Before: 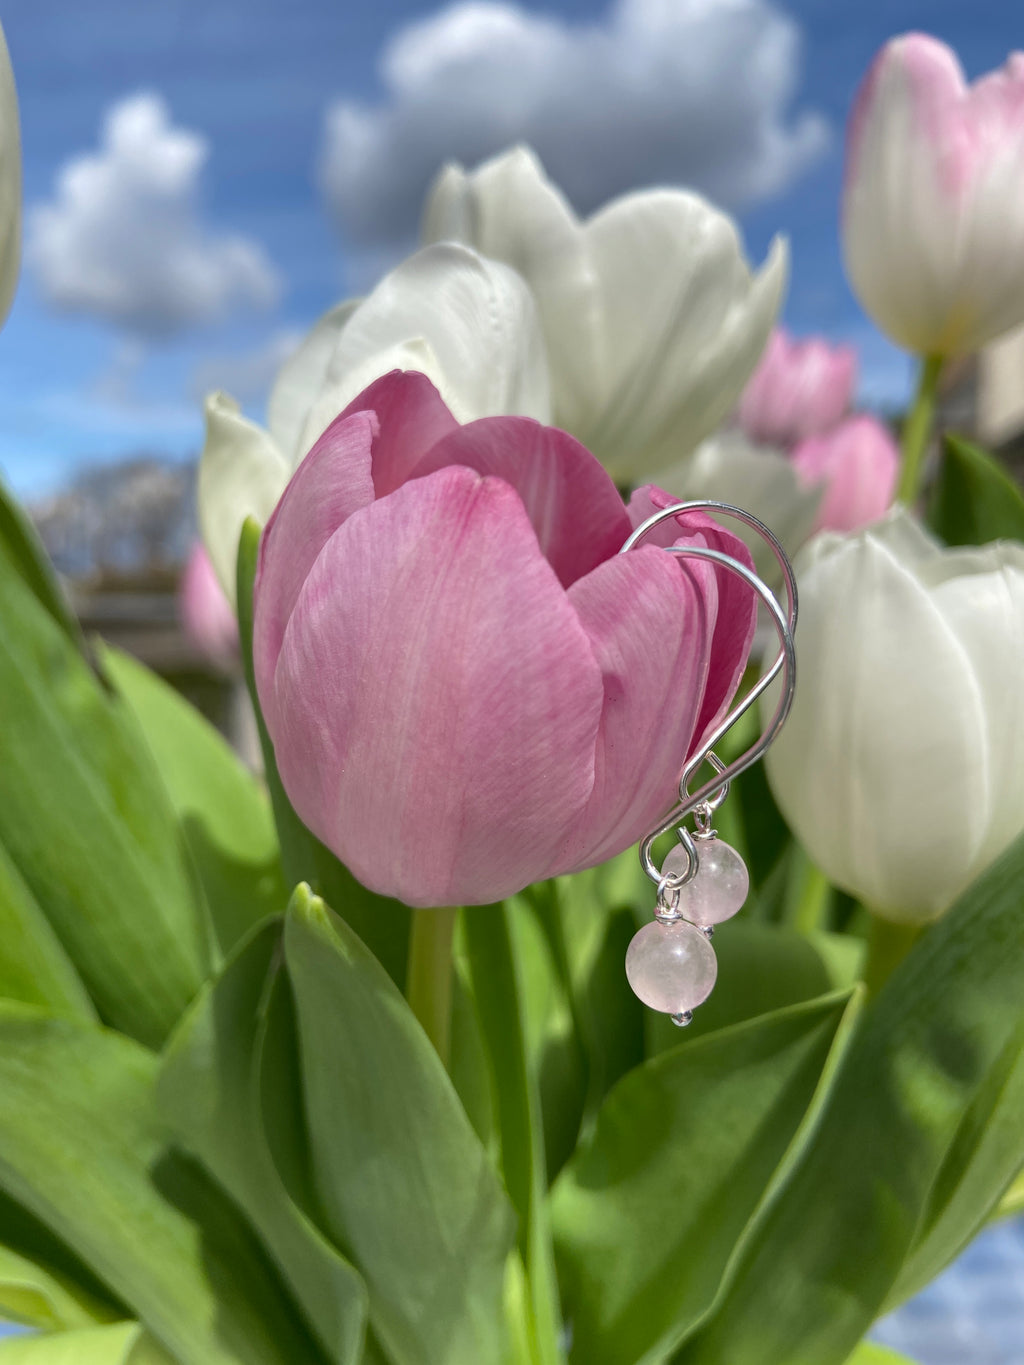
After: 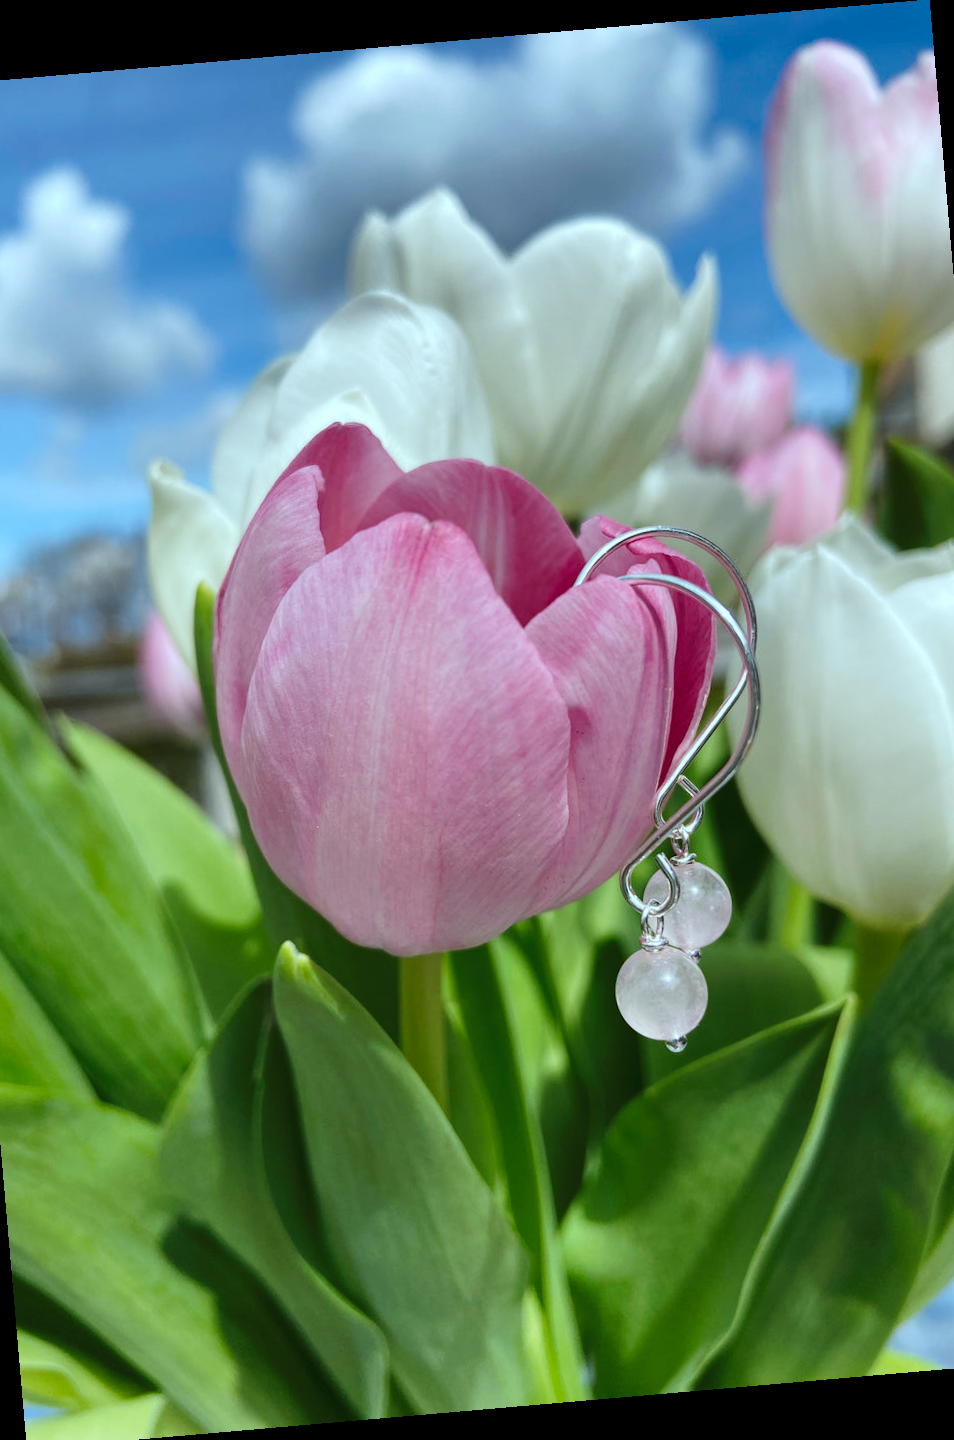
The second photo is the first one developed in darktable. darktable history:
tone curve: curves: ch0 [(0, 0) (0.003, 0.018) (0.011, 0.019) (0.025, 0.024) (0.044, 0.037) (0.069, 0.053) (0.1, 0.075) (0.136, 0.105) (0.177, 0.136) (0.224, 0.179) (0.277, 0.244) (0.335, 0.319) (0.399, 0.4) (0.468, 0.495) (0.543, 0.58) (0.623, 0.671) (0.709, 0.757) (0.801, 0.838) (0.898, 0.913) (1, 1)], preserve colors none
color correction: highlights a* -10.04, highlights b* -10.37
crop: left 8.026%, right 7.374%
rotate and perspective: rotation -4.98°, automatic cropping off
